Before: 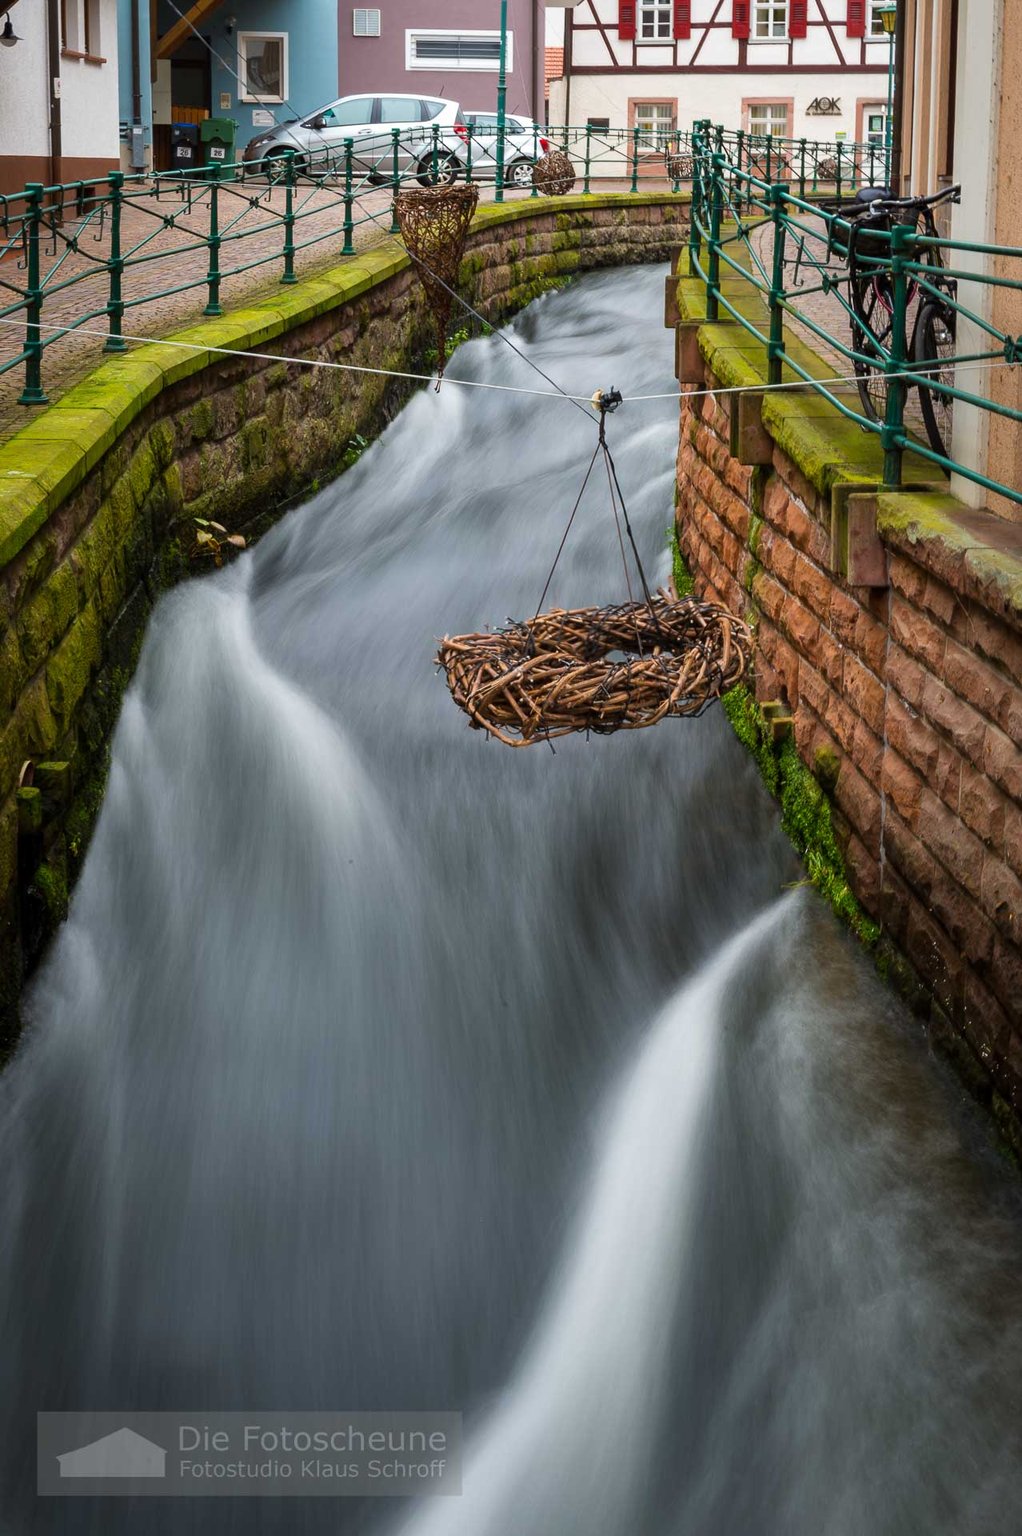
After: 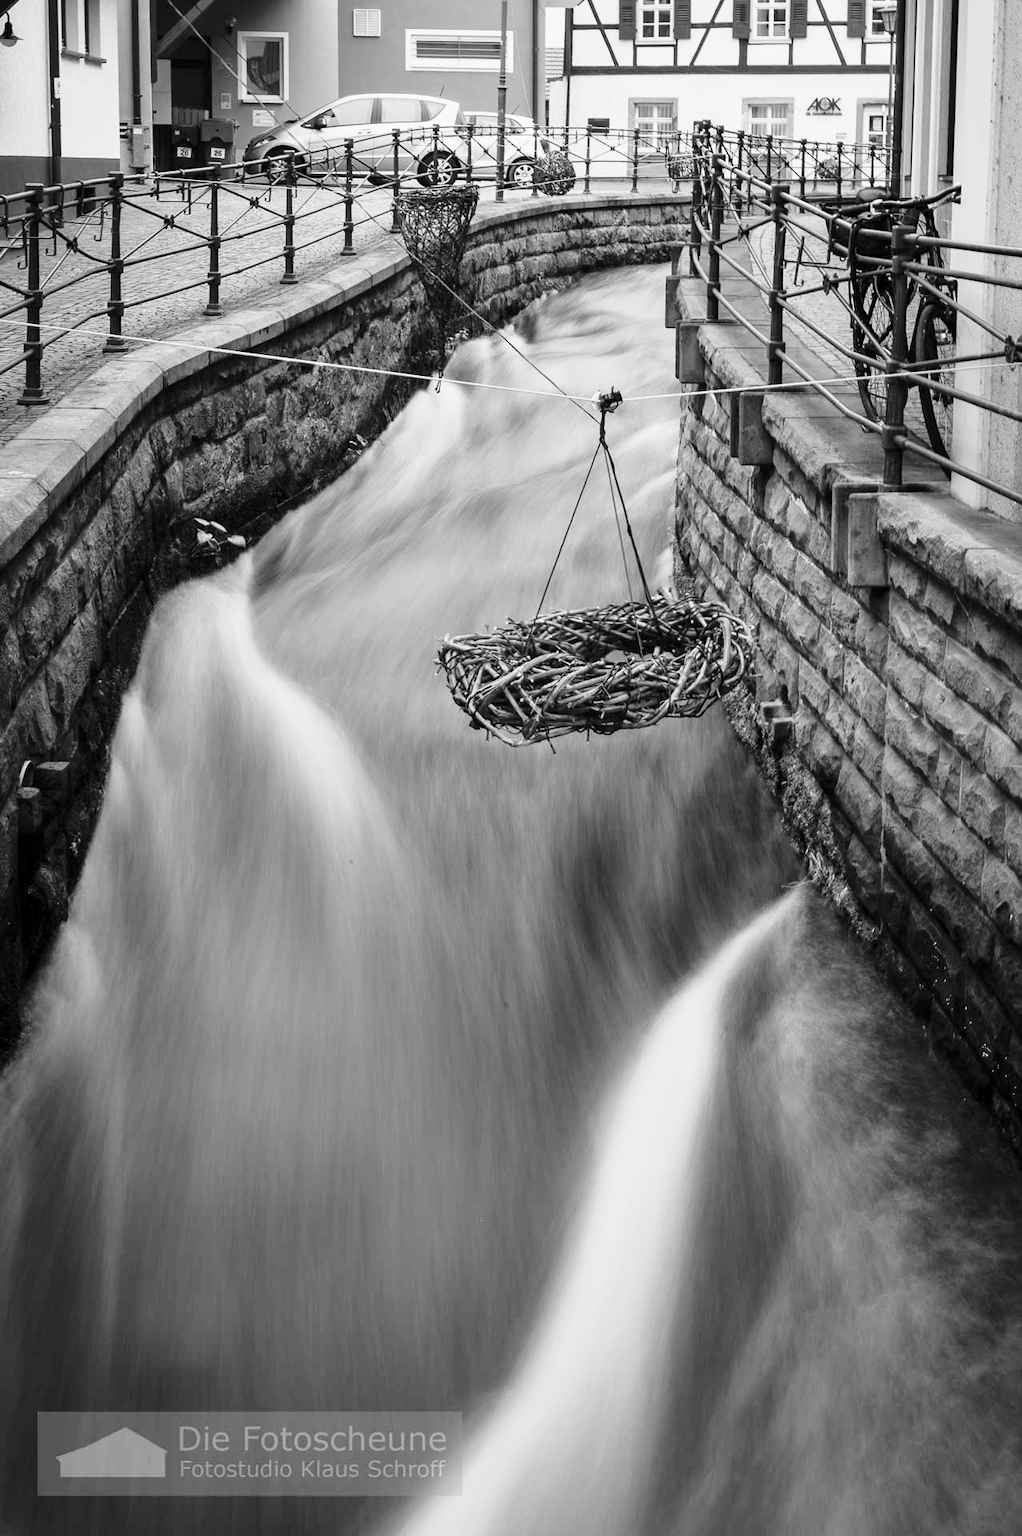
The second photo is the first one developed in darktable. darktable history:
monochrome: a -6.99, b 35.61, size 1.4
base curve: curves: ch0 [(0, 0) (0.028, 0.03) (0.121, 0.232) (0.46, 0.748) (0.859, 0.968) (1, 1)], preserve colors none
exposure: exposure -0.041 EV, compensate highlight preservation false
